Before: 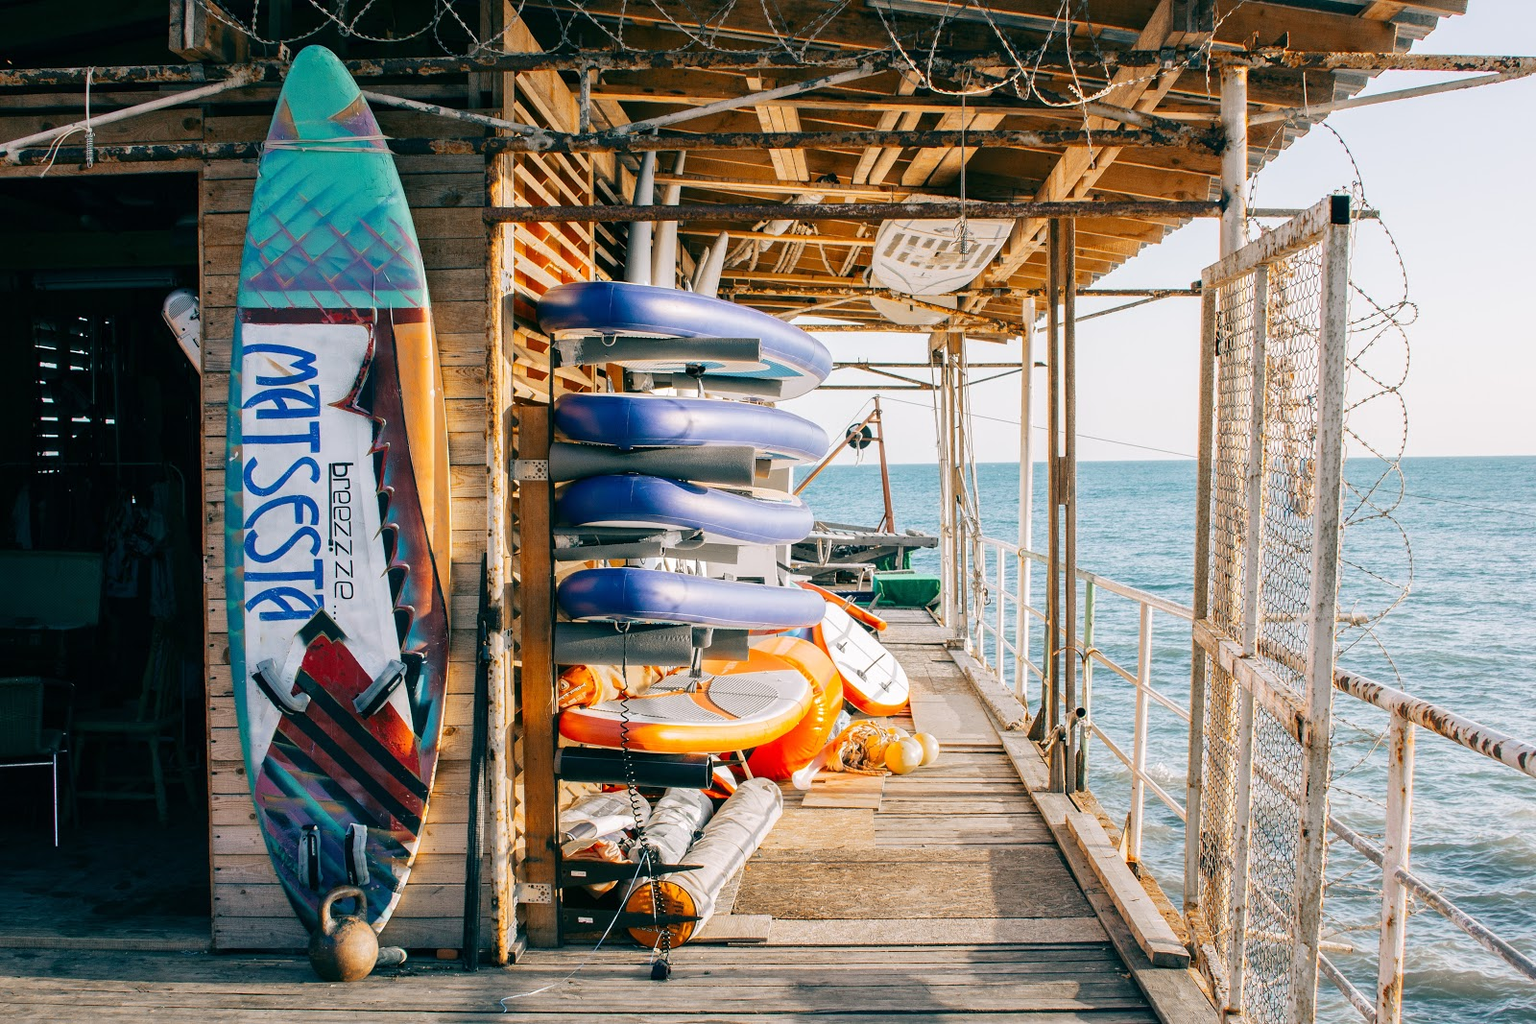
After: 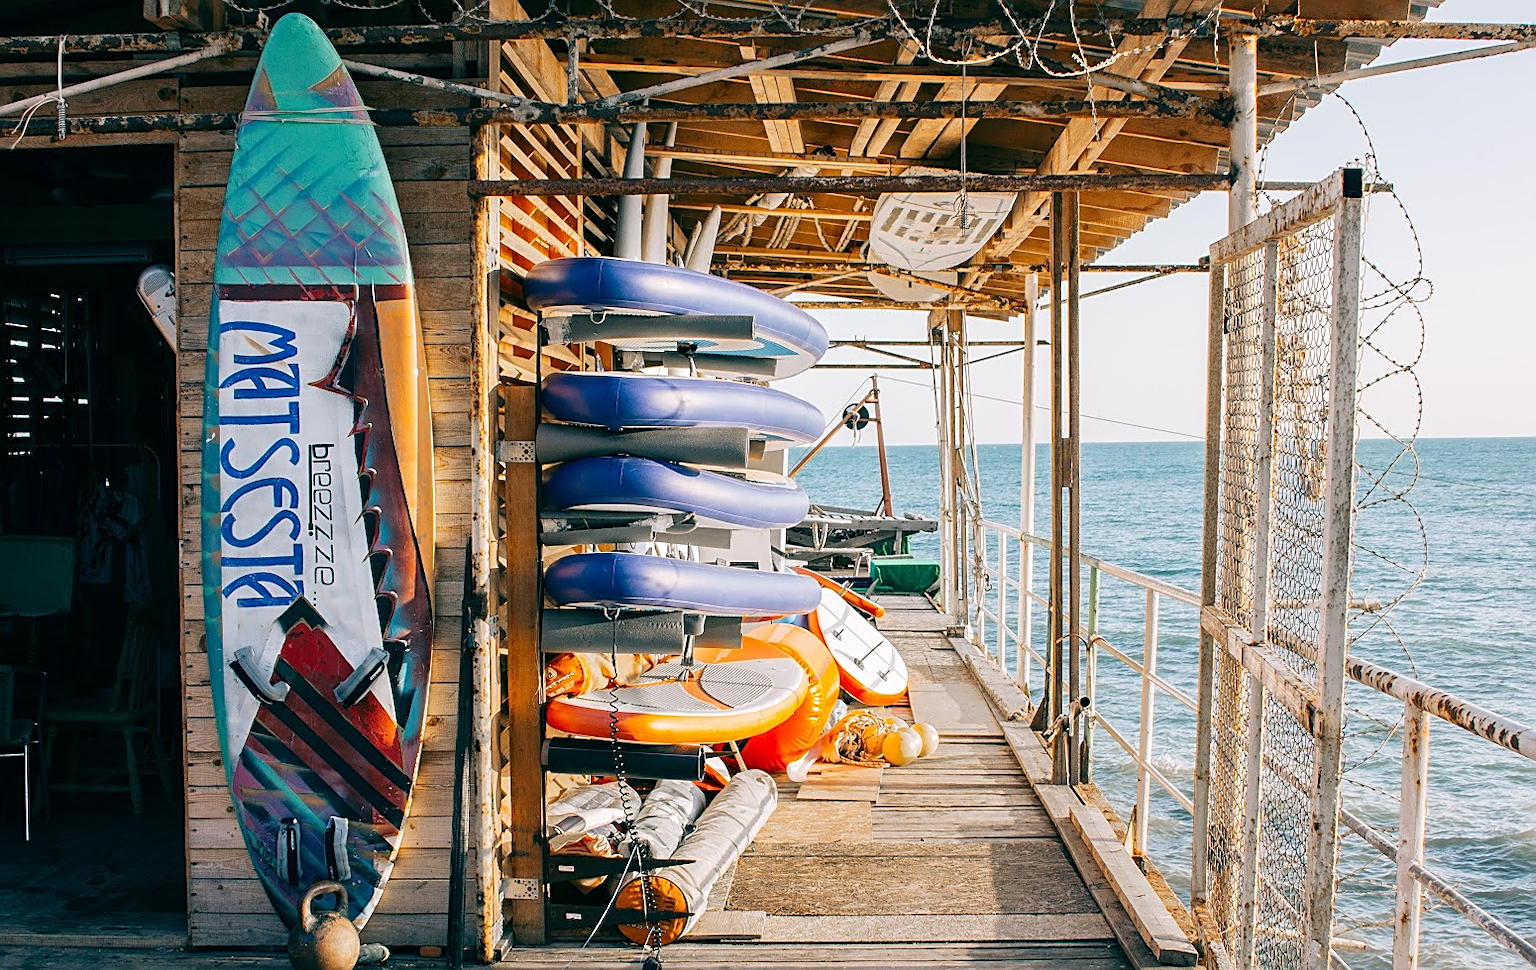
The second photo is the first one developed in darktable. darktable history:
sharpen: on, module defaults
rgb levels: preserve colors max RGB
crop: left 1.964%, top 3.251%, right 1.122%, bottom 4.933%
